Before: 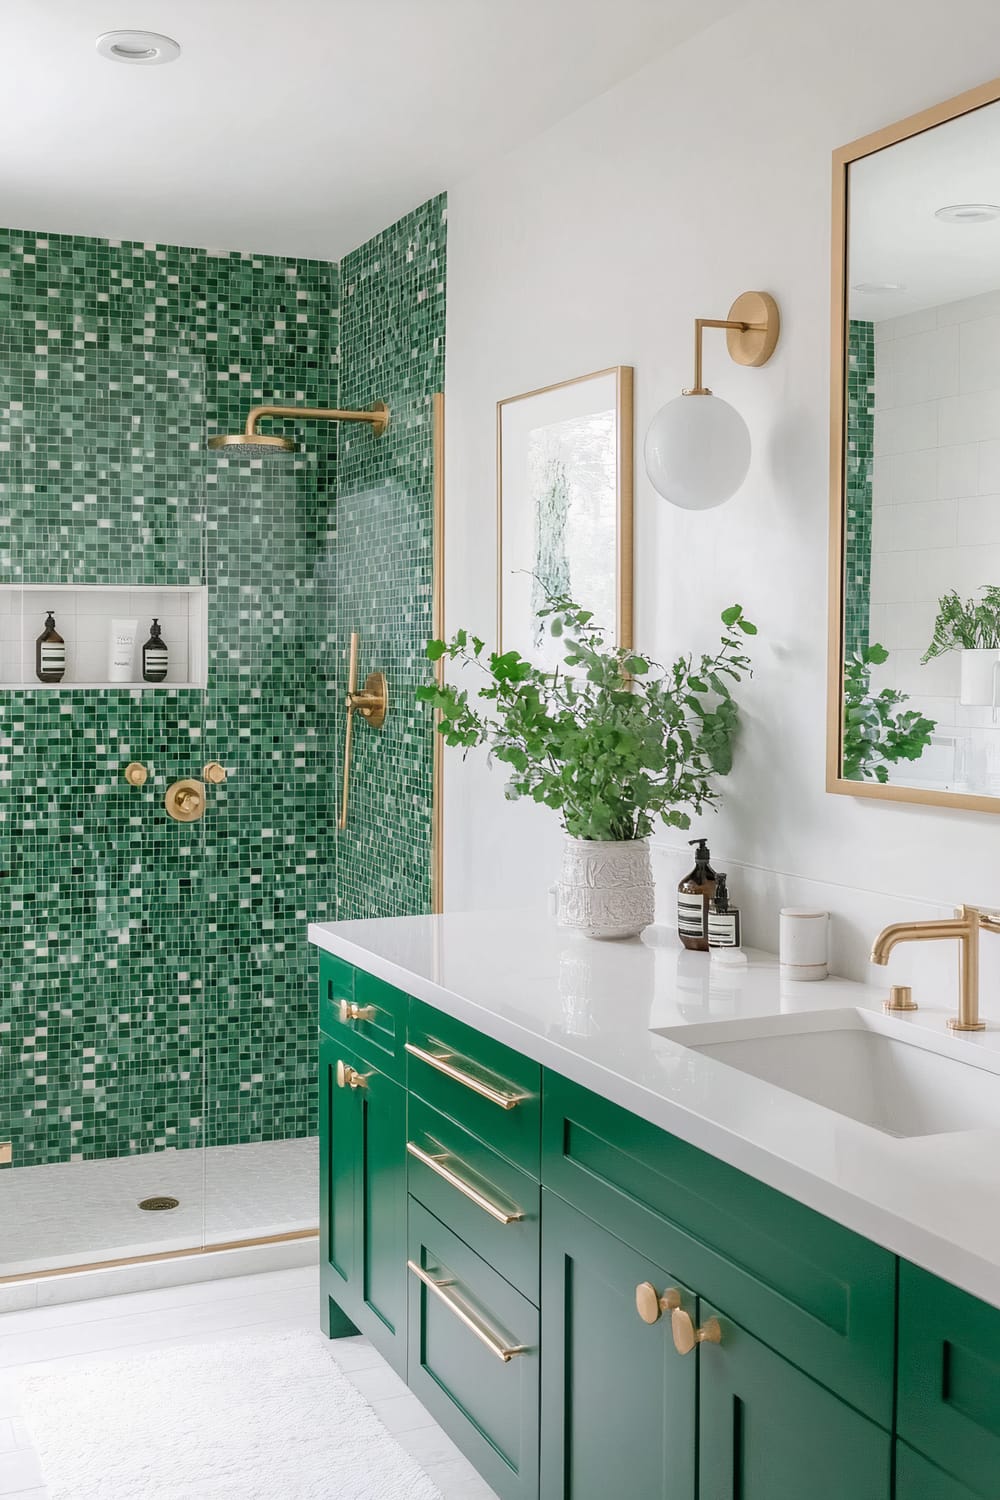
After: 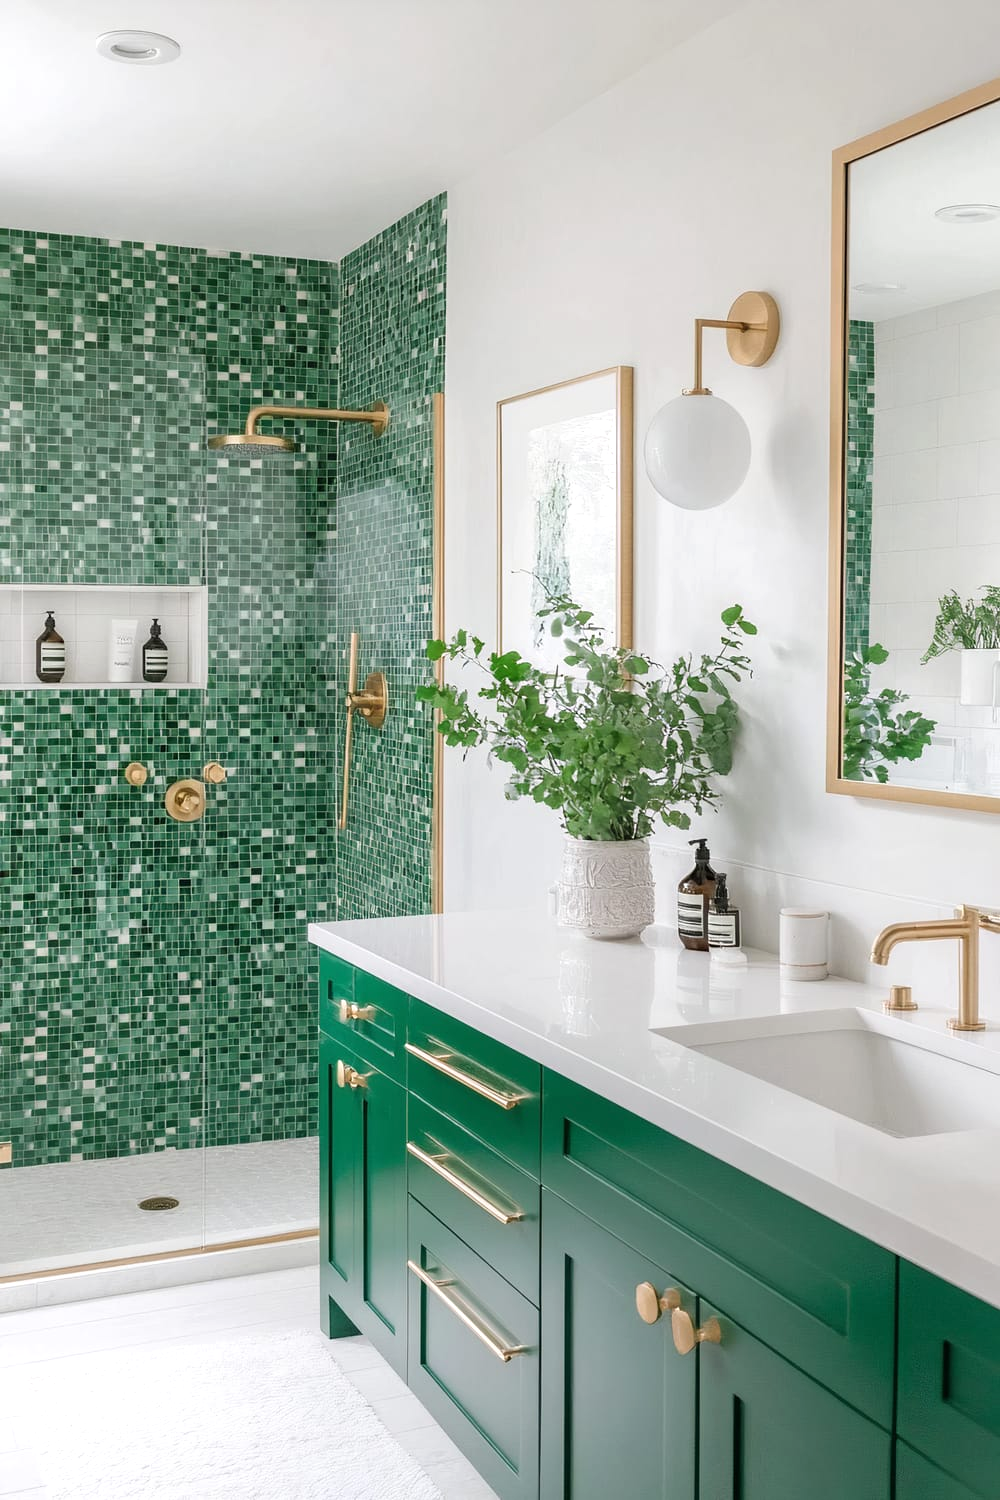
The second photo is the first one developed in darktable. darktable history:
exposure: exposure 0.187 EV, compensate highlight preservation false
